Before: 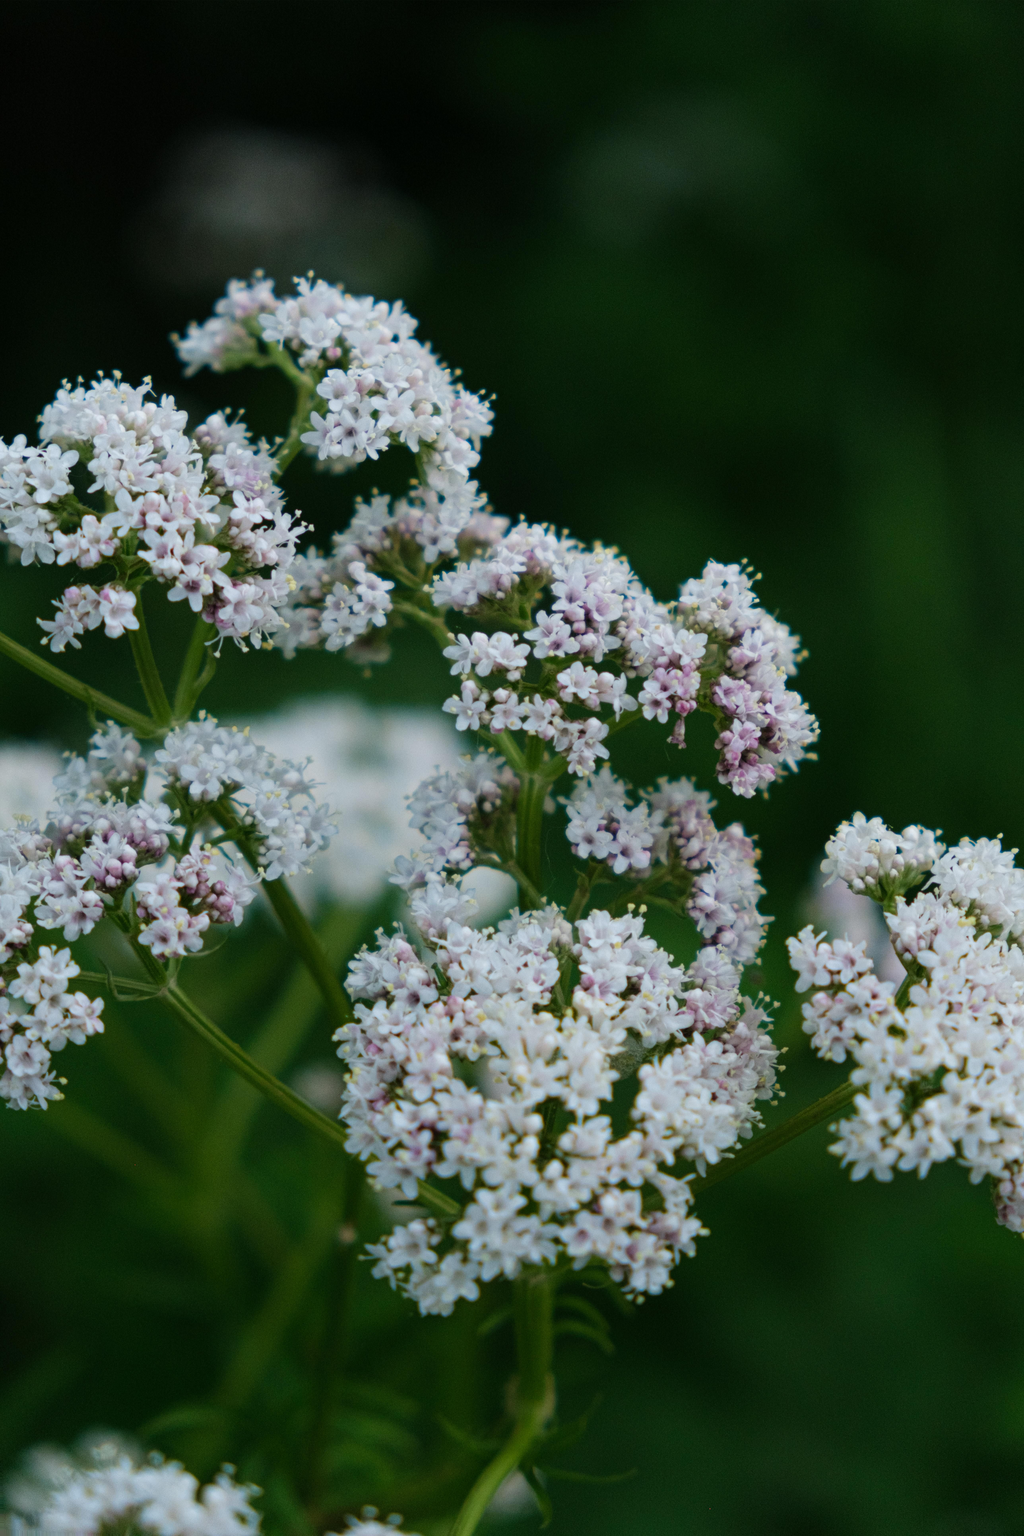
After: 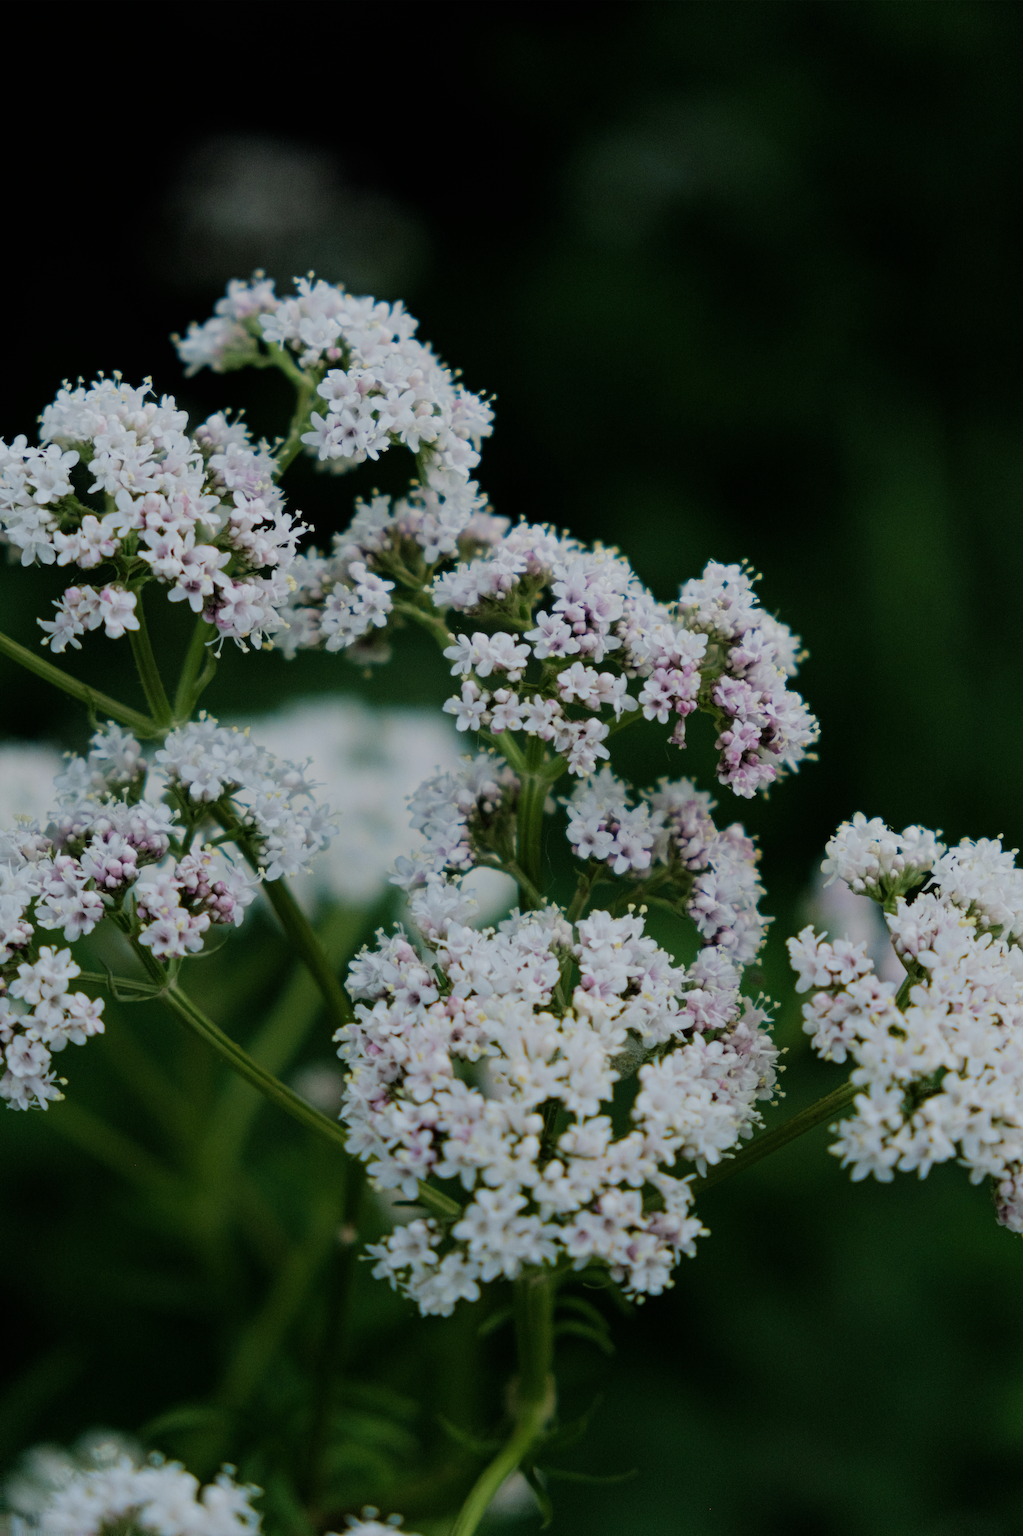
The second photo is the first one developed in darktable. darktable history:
filmic rgb: black relative exposure -7.65 EV, white relative exposure 4.56 EV, hardness 3.61
contrast brightness saturation: saturation -0.07
